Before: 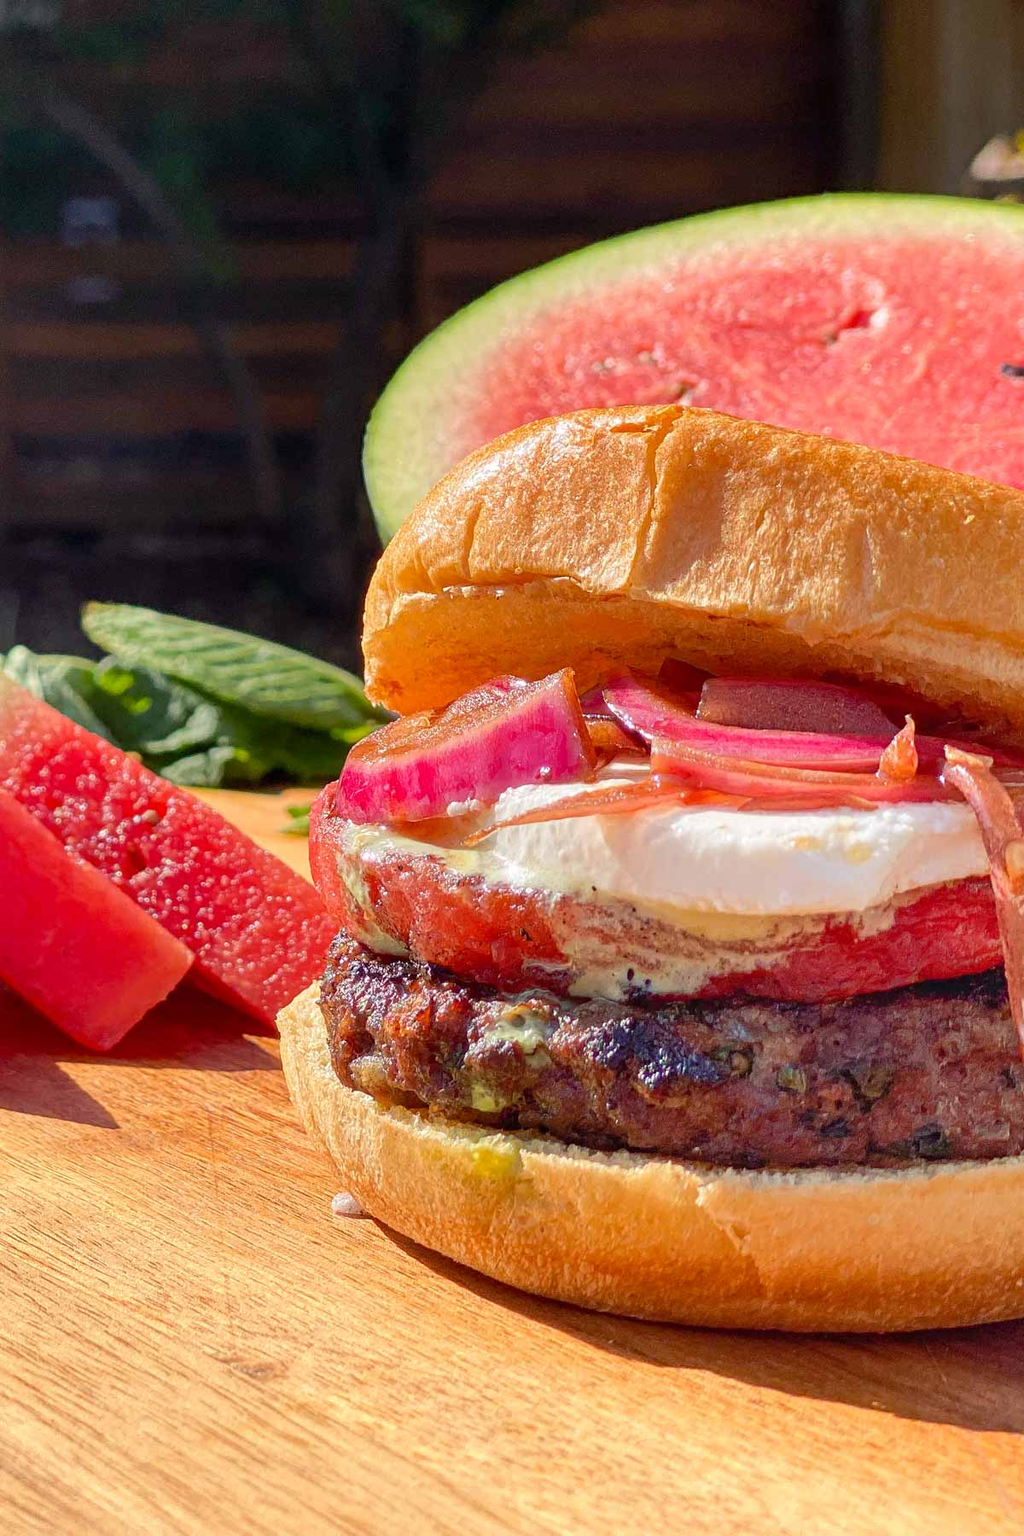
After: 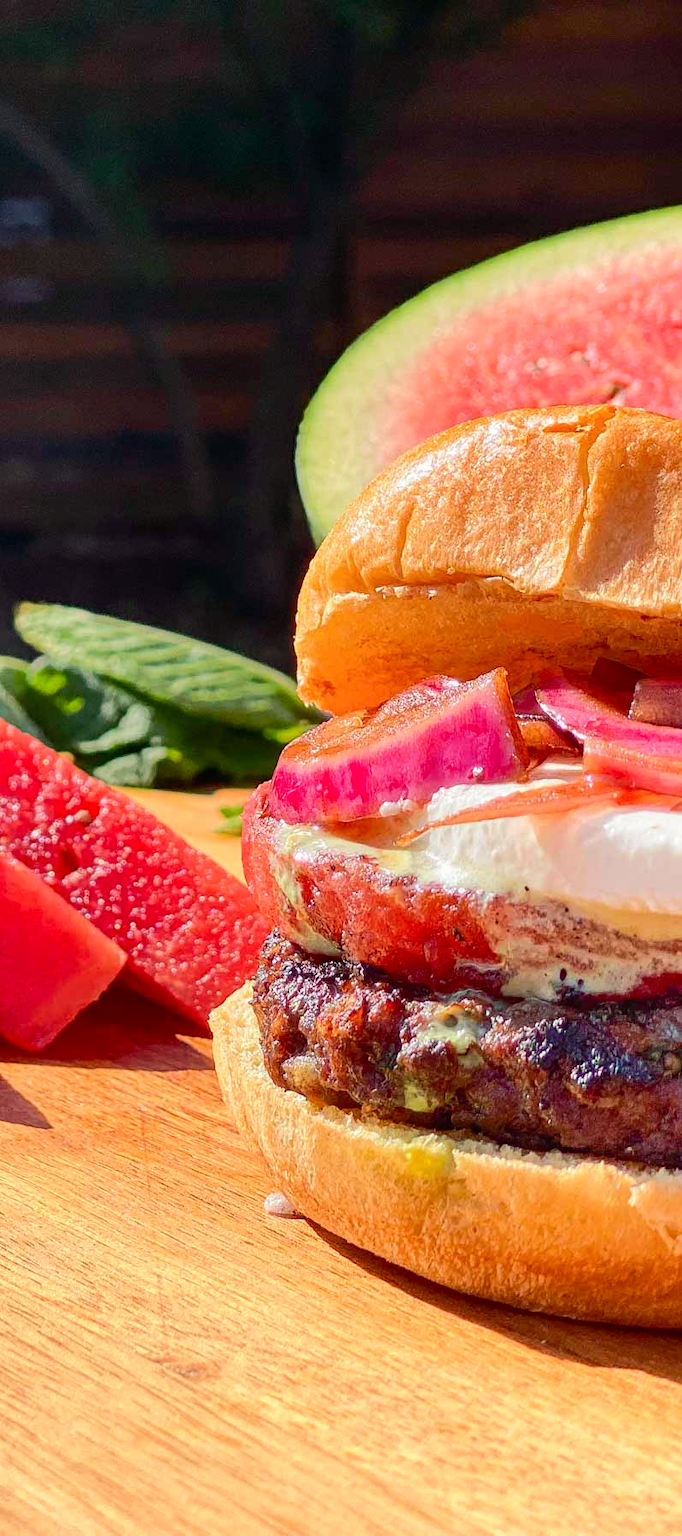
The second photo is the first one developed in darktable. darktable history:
crop and rotate: left 6.617%, right 26.717%
tone curve: curves: ch0 [(0, 0.01) (0.037, 0.032) (0.131, 0.108) (0.275, 0.256) (0.483, 0.512) (0.61, 0.665) (0.696, 0.742) (0.792, 0.819) (0.911, 0.925) (0.997, 0.995)]; ch1 [(0, 0) (0.308, 0.29) (0.425, 0.411) (0.492, 0.488) (0.507, 0.503) (0.53, 0.532) (0.573, 0.586) (0.683, 0.702) (0.746, 0.77) (1, 1)]; ch2 [(0, 0) (0.246, 0.233) (0.36, 0.352) (0.415, 0.415) (0.485, 0.487) (0.502, 0.504) (0.525, 0.518) (0.539, 0.539) (0.587, 0.594) (0.636, 0.652) (0.711, 0.729) (0.845, 0.855) (0.998, 0.977)], color space Lab, independent channels, preserve colors none
